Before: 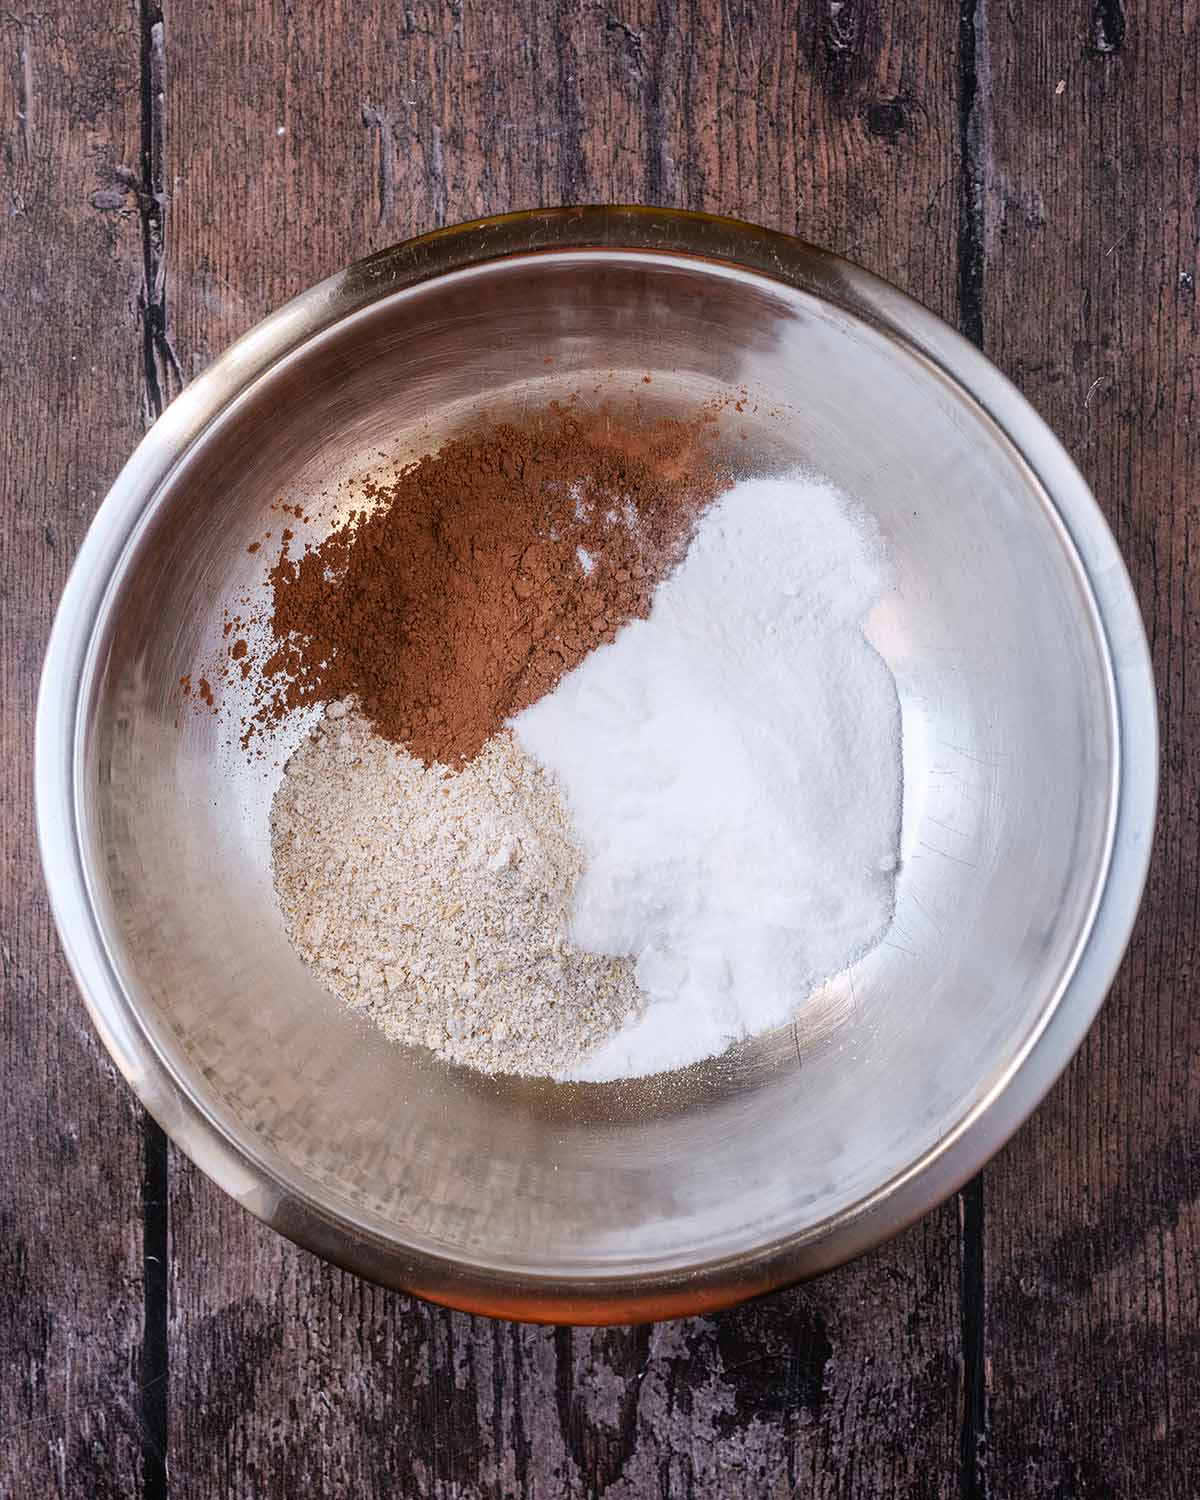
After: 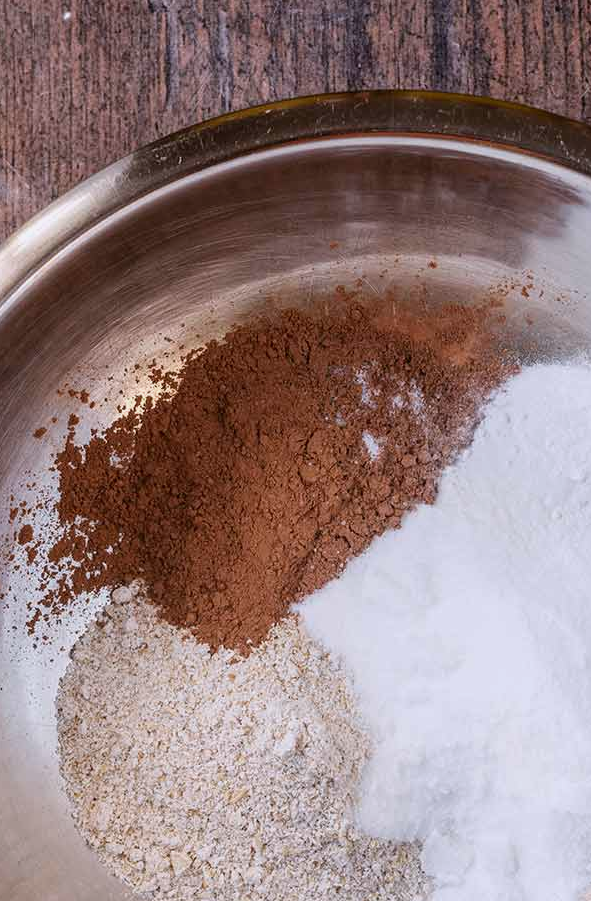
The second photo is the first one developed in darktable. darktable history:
white balance: red 1.004, blue 1.024
crop: left 17.835%, top 7.675%, right 32.881%, bottom 32.213%
exposure: exposure -0.177 EV, compensate highlight preservation false
